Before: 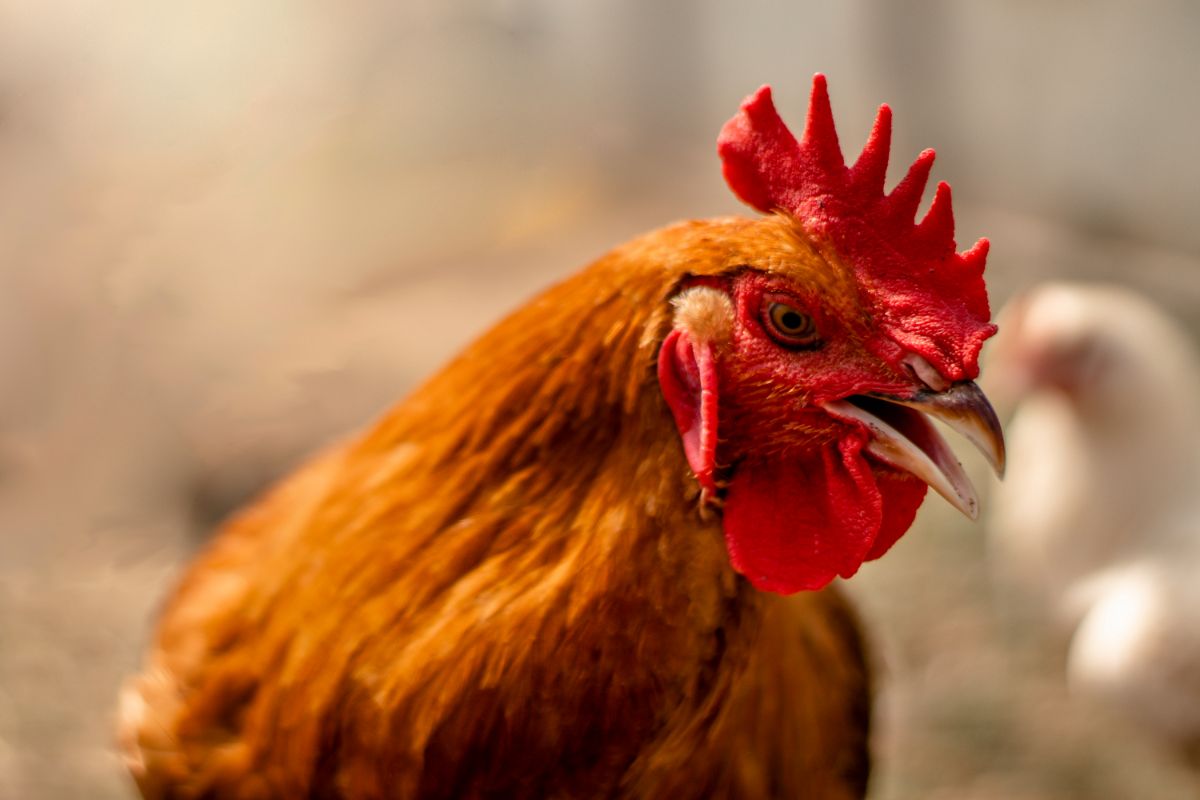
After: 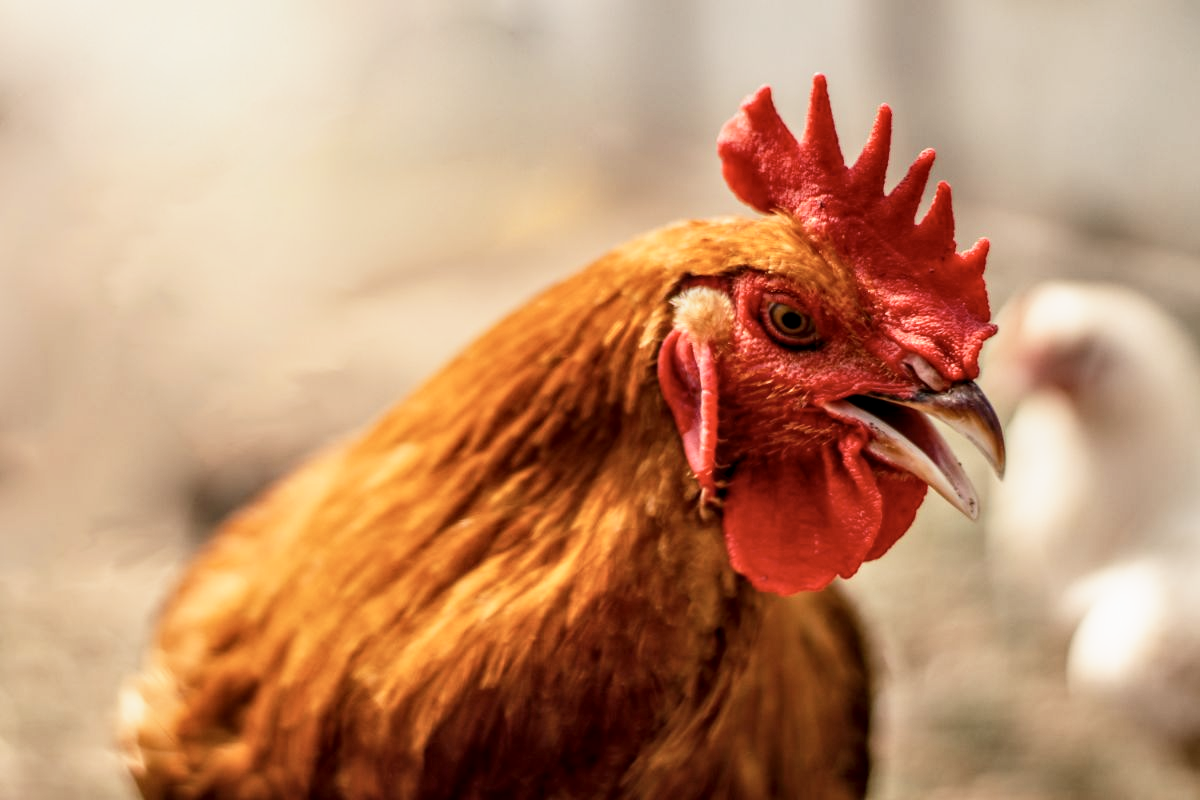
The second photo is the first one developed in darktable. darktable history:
contrast brightness saturation: contrast 0.111, saturation -0.172
local contrast: on, module defaults
base curve: curves: ch0 [(0, 0) (0.088, 0.125) (0.176, 0.251) (0.354, 0.501) (0.613, 0.749) (1, 0.877)], preserve colors none
